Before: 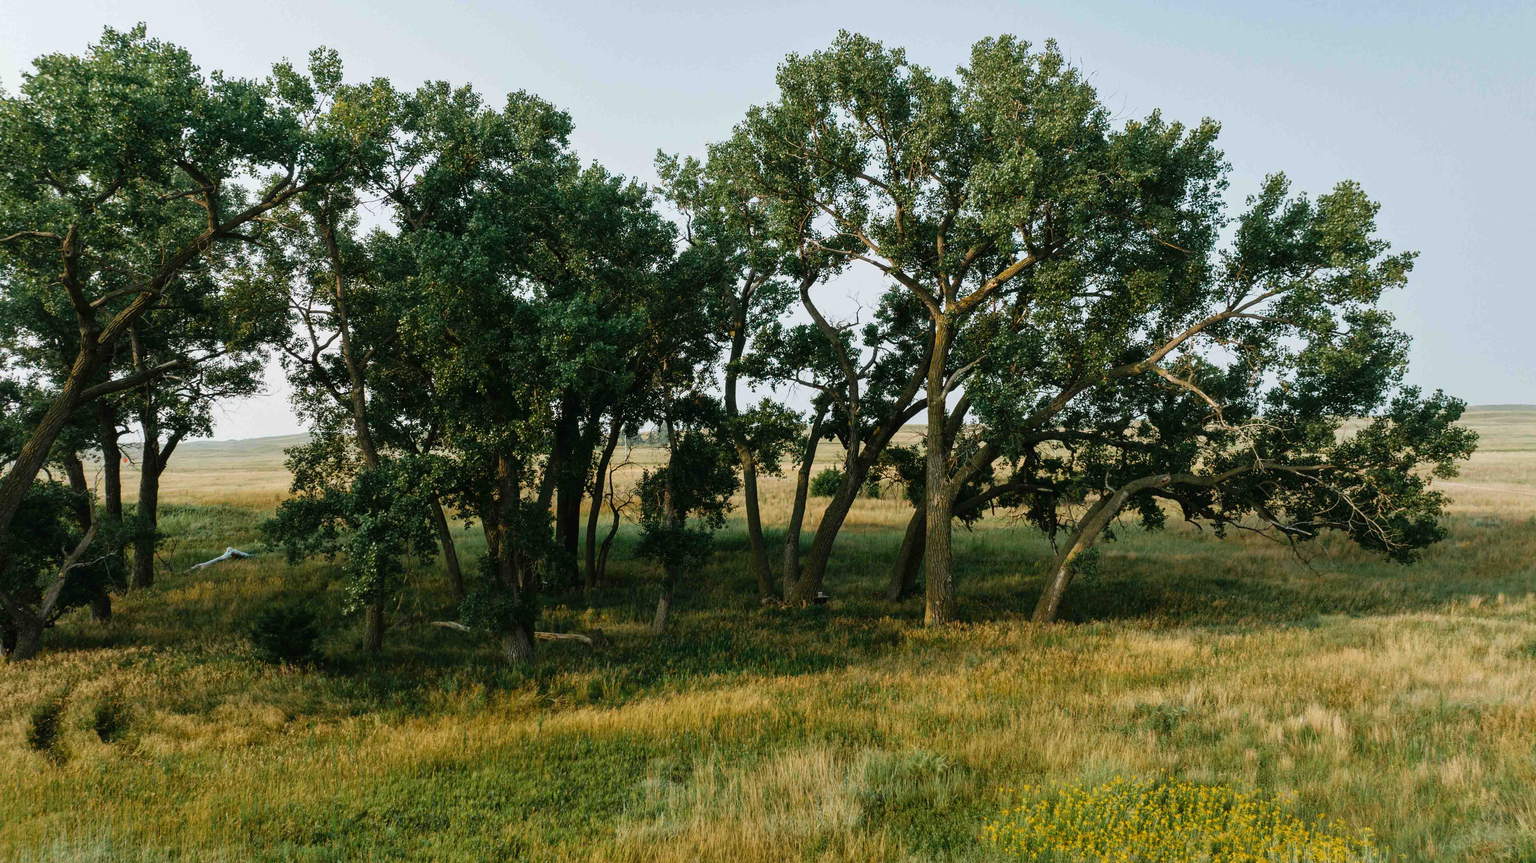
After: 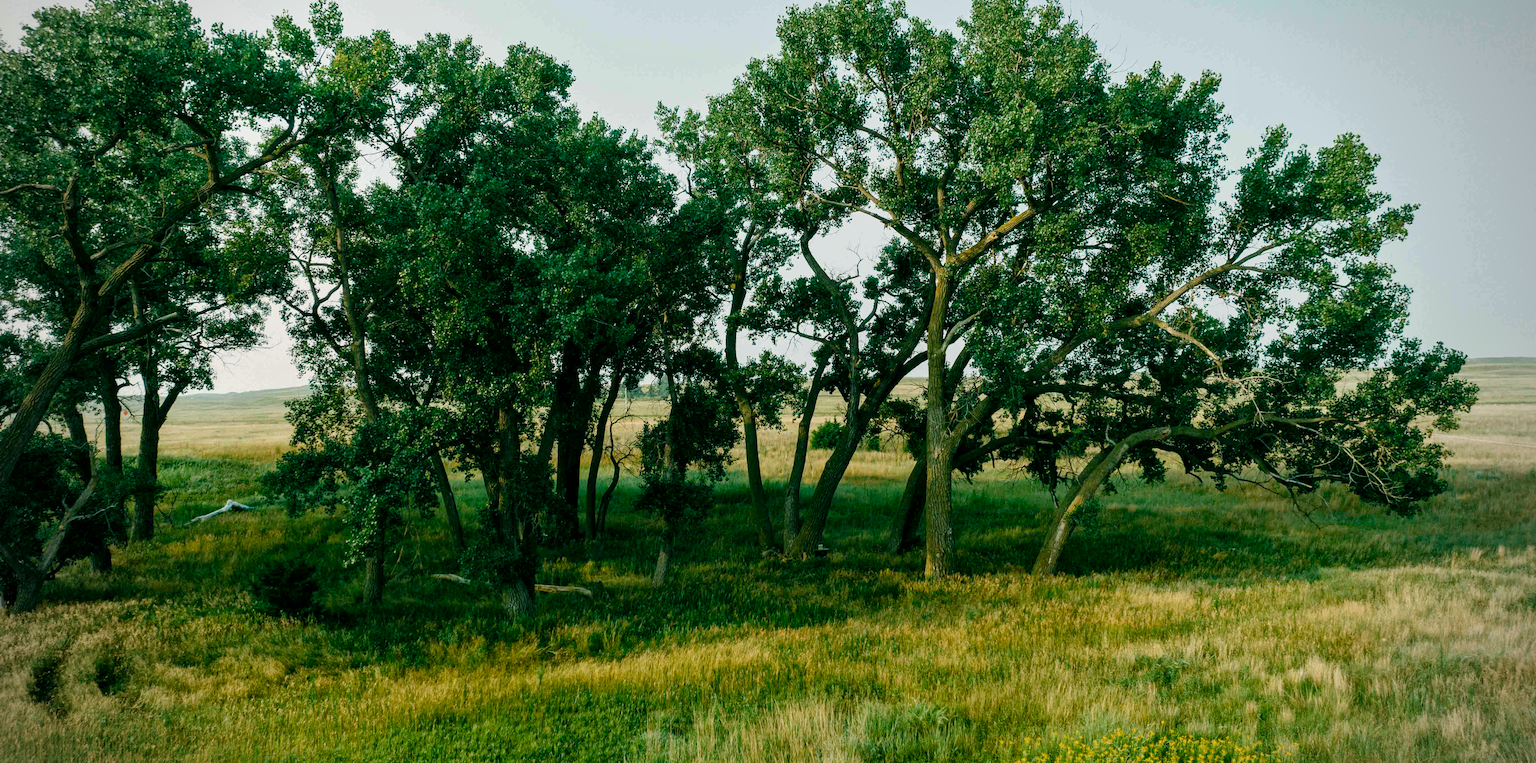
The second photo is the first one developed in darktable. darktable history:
vignetting: width/height ratio 1.102
exposure: black level correction 0.001, compensate highlight preservation false
color balance rgb: power › chroma 2.168%, power › hue 167.13°, highlights gain › chroma 2.014%, highlights gain › hue 66.25°, perceptual saturation grading › global saturation 20%, perceptual saturation grading › highlights -25.004%, perceptual saturation grading › shadows 24.44%
local contrast: mode bilateral grid, contrast 20, coarseness 50, detail 119%, midtone range 0.2
crop and rotate: top 5.568%, bottom 5.927%
